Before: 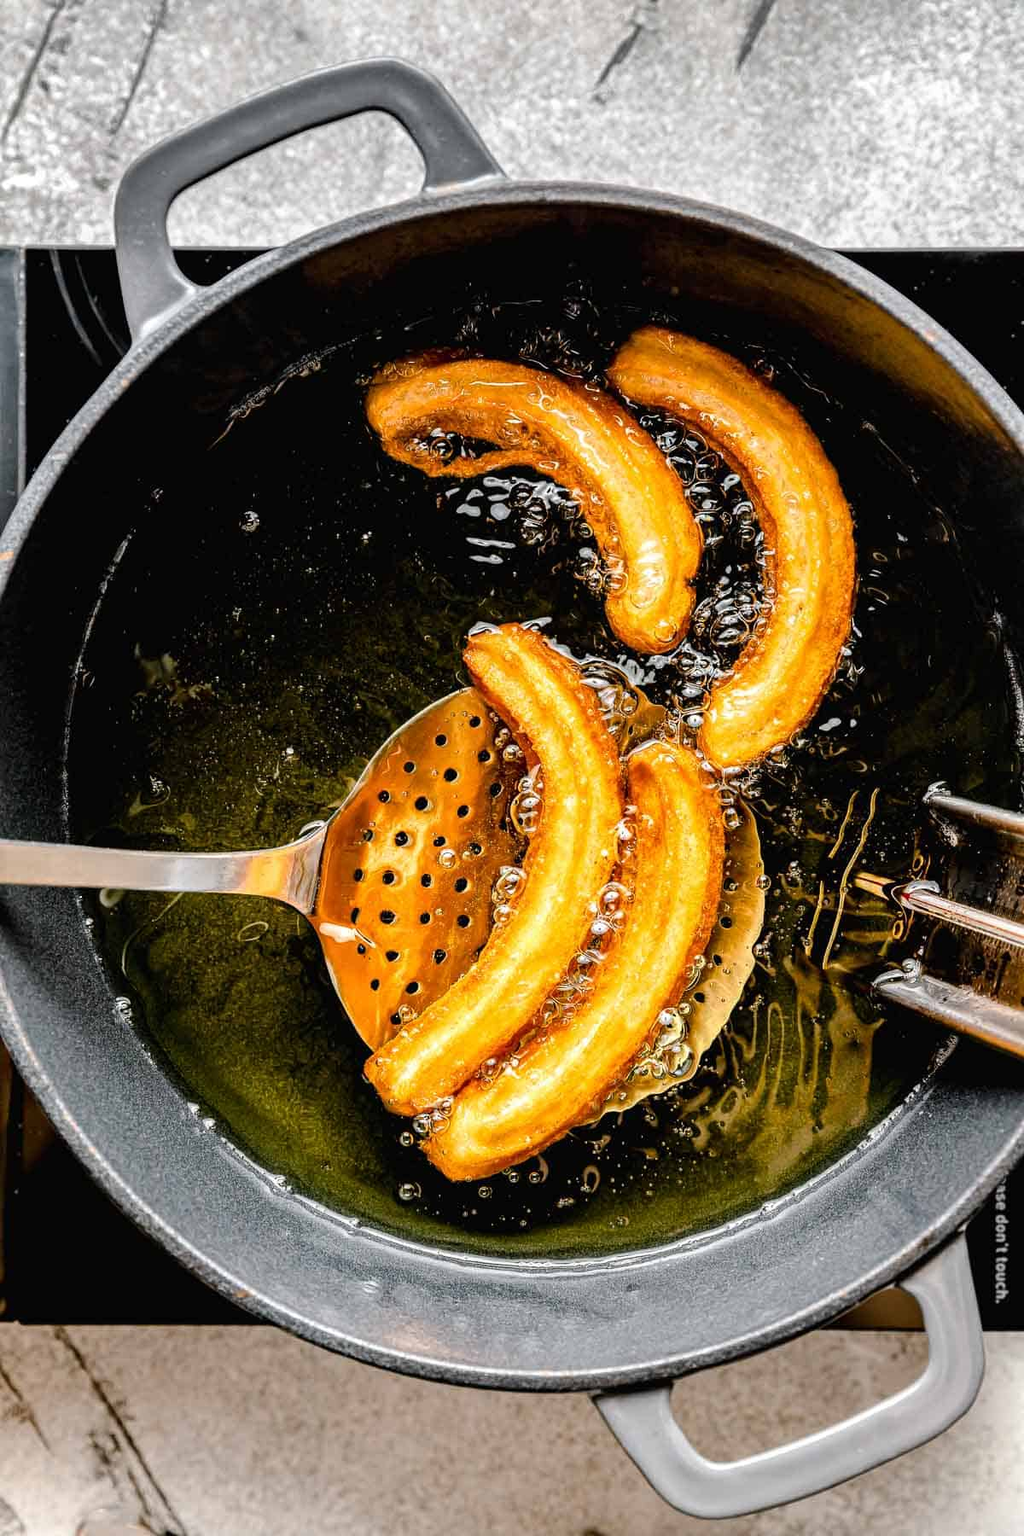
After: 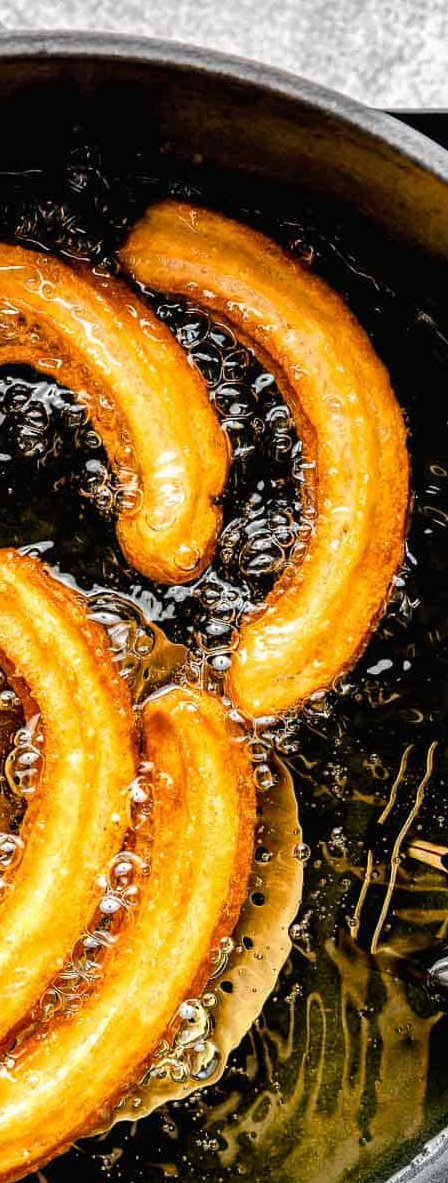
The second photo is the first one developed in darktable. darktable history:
crop and rotate: left 49.442%, top 10.151%, right 13.162%, bottom 24.103%
